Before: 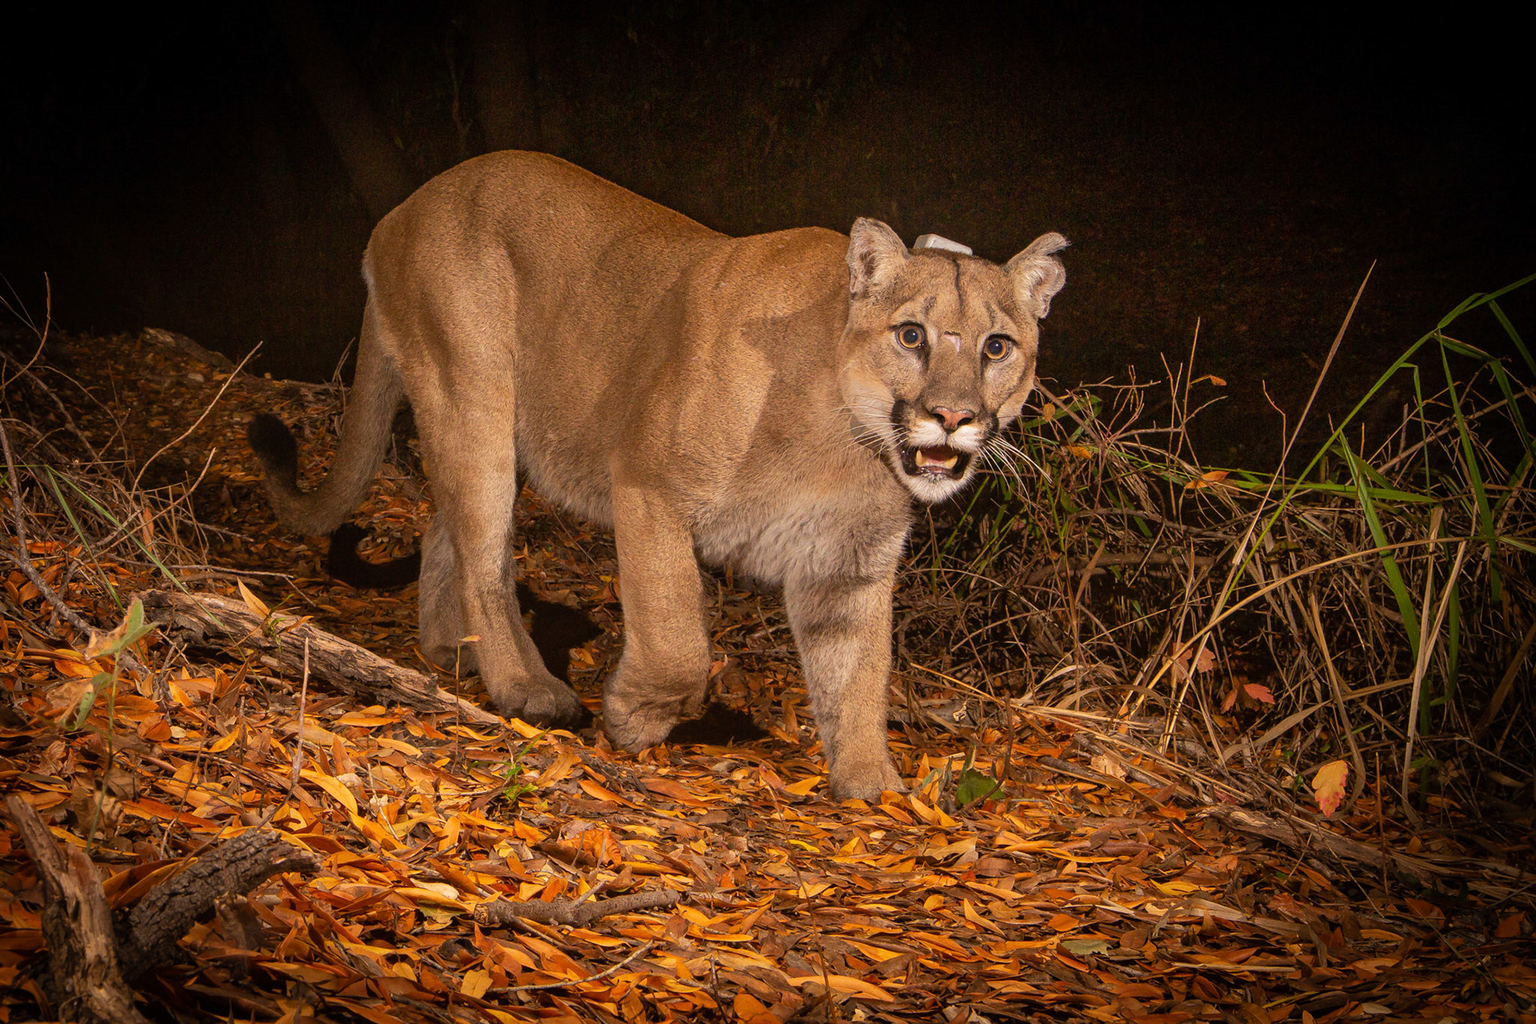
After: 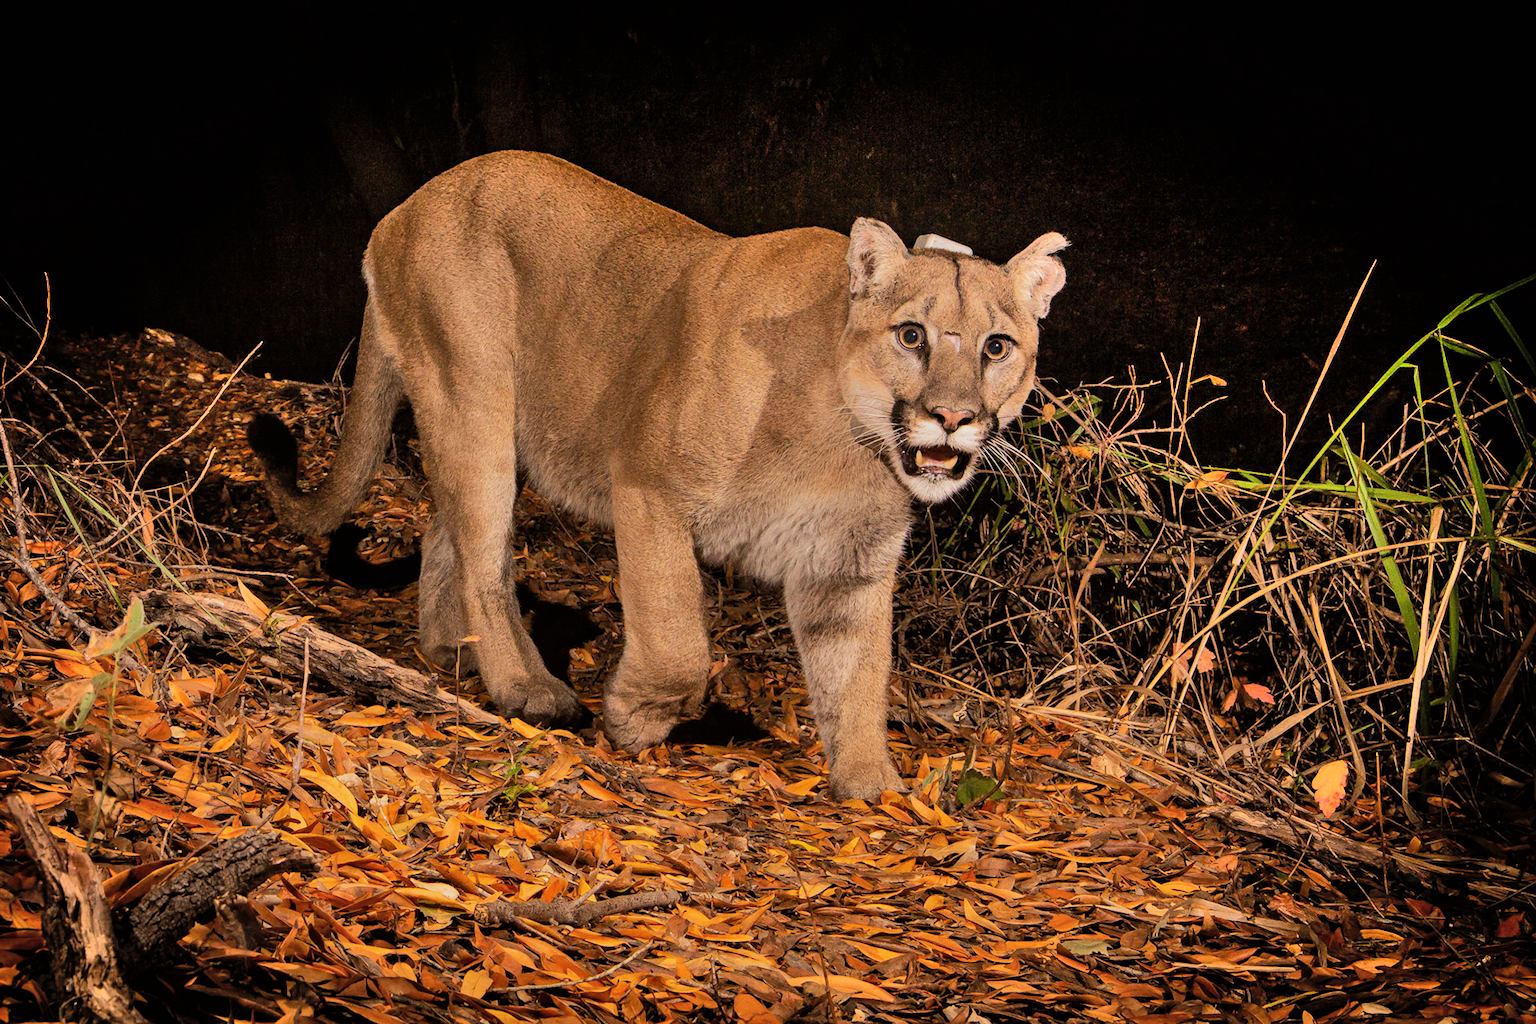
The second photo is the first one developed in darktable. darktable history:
filmic rgb: black relative exposure -16 EV, white relative exposure 5.28 EV, threshold 3.05 EV, hardness 5.92, contrast 1.245, enable highlight reconstruction true
shadows and highlights: shadows 59.06, highlights -60.28, soften with gaussian
levels: levels [0, 0.499, 1]
